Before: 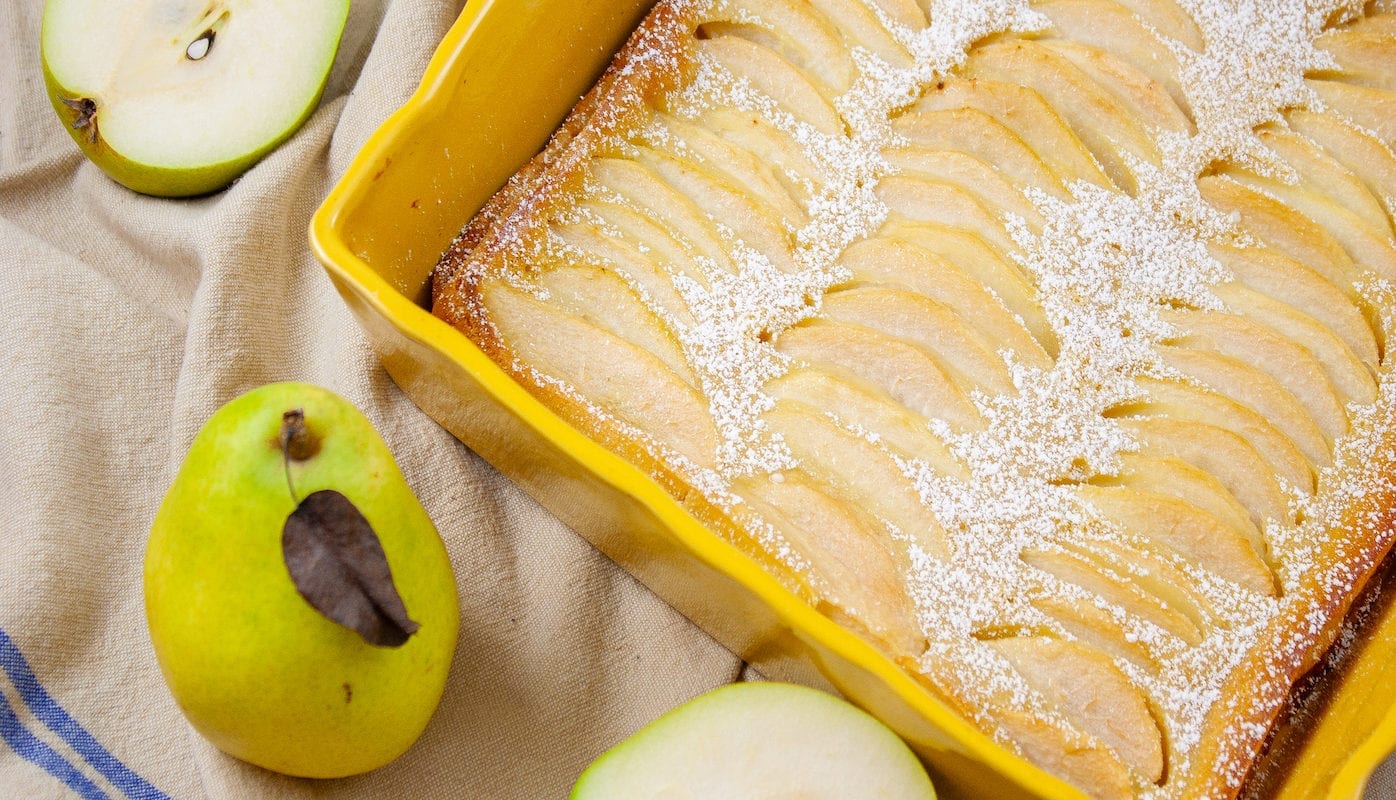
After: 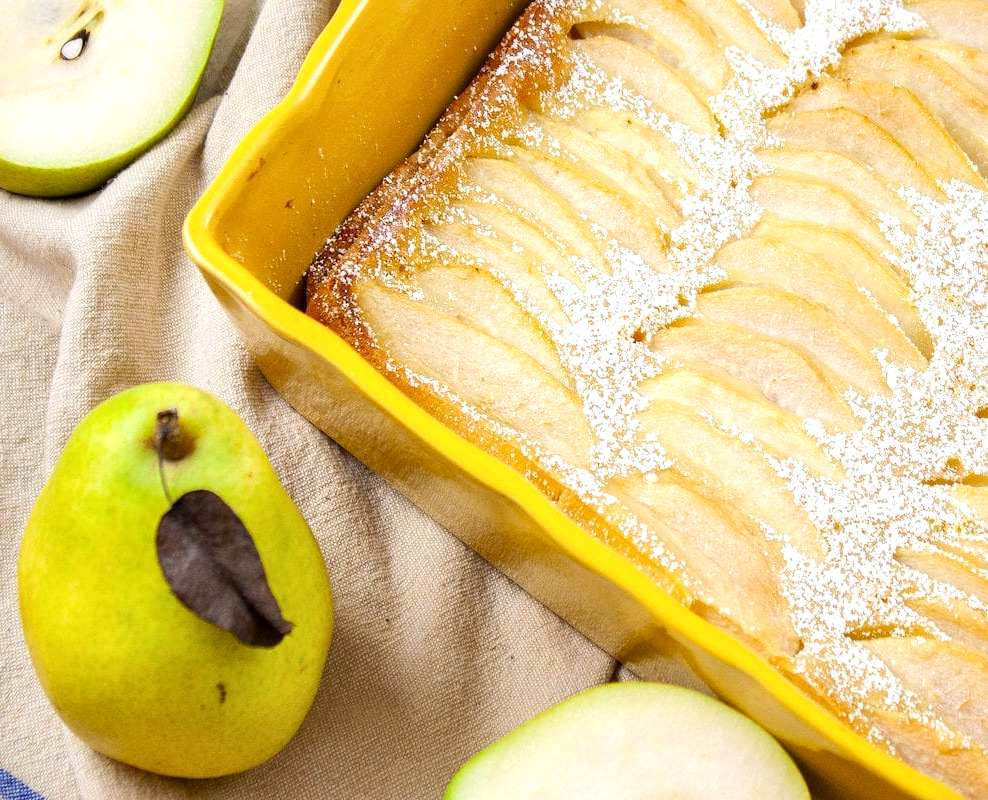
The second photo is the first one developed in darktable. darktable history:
local contrast: mode bilateral grid, contrast 20, coarseness 50, detail 120%, midtone range 0.2
tone equalizer: -8 EV -0.417 EV, -7 EV -0.389 EV, -6 EV -0.333 EV, -5 EV -0.222 EV, -3 EV 0.222 EV, -2 EV 0.333 EV, -1 EV 0.389 EV, +0 EV 0.417 EV, edges refinement/feathering 500, mask exposure compensation -1.57 EV, preserve details no
crop and rotate: left 9.061%, right 20.142%
white balance: emerald 1
vignetting: fall-off start 116.67%, fall-off radius 59.26%, brightness -0.31, saturation -0.056
